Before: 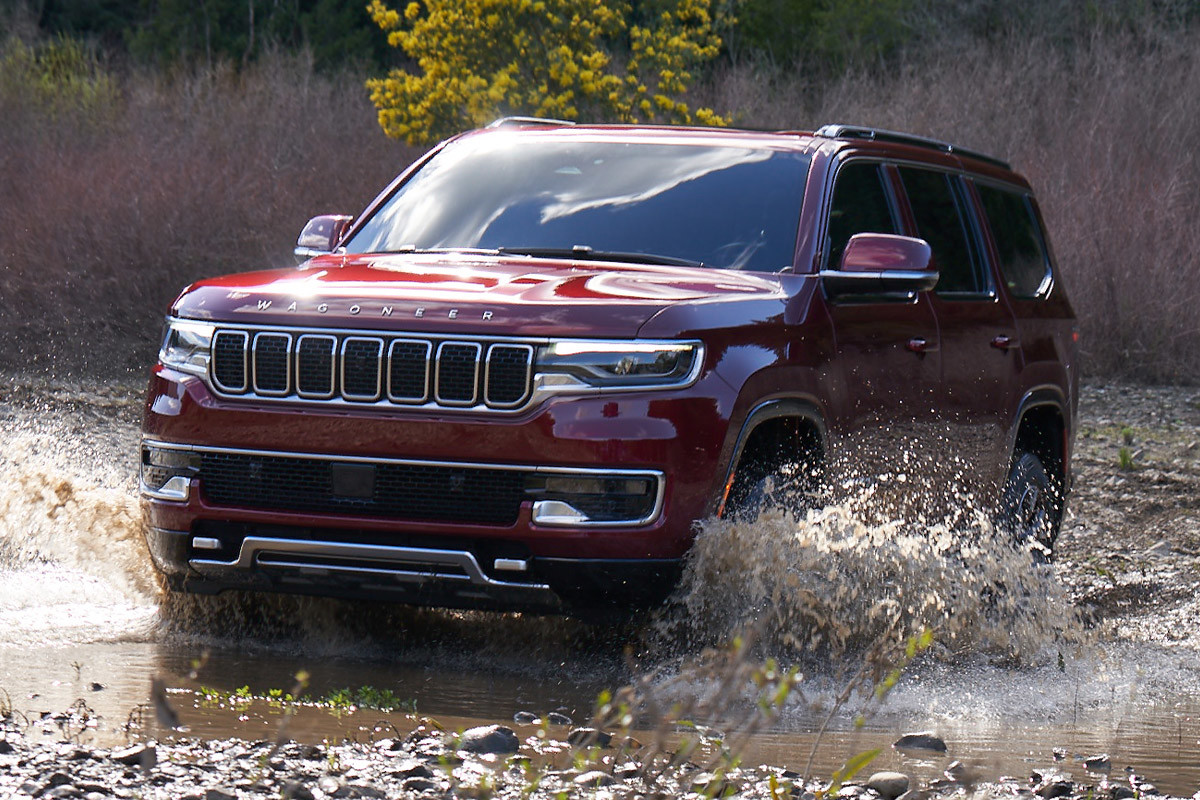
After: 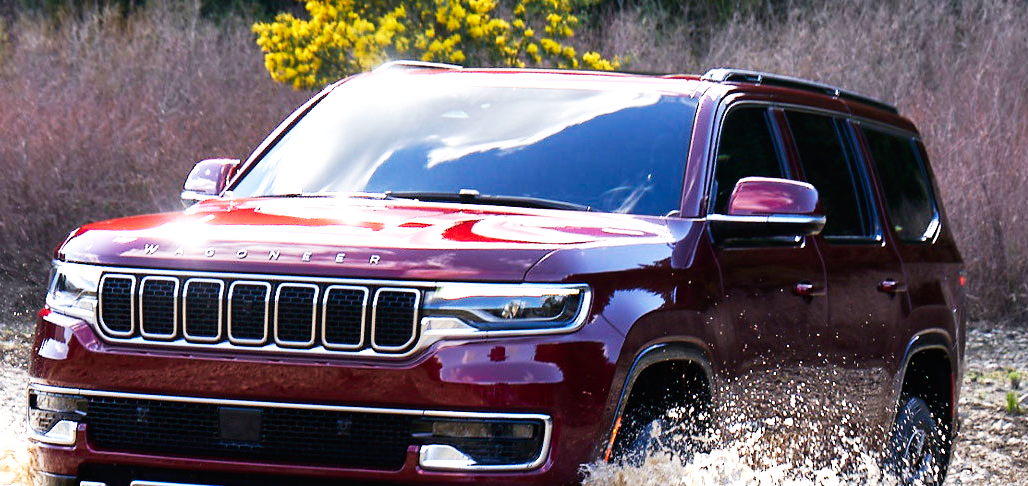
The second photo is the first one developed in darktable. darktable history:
crop and rotate: left 9.426%, top 7.117%, right 4.859%, bottom 32.053%
base curve: curves: ch0 [(0, 0) (0.007, 0.004) (0.027, 0.03) (0.046, 0.07) (0.207, 0.54) (0.442, 0.872) (0.673, 0.972) (1, 1)], preserve colors none
shadows and highlights: shadows -9.33, white point adjustment 1.44, highlights 8.59
